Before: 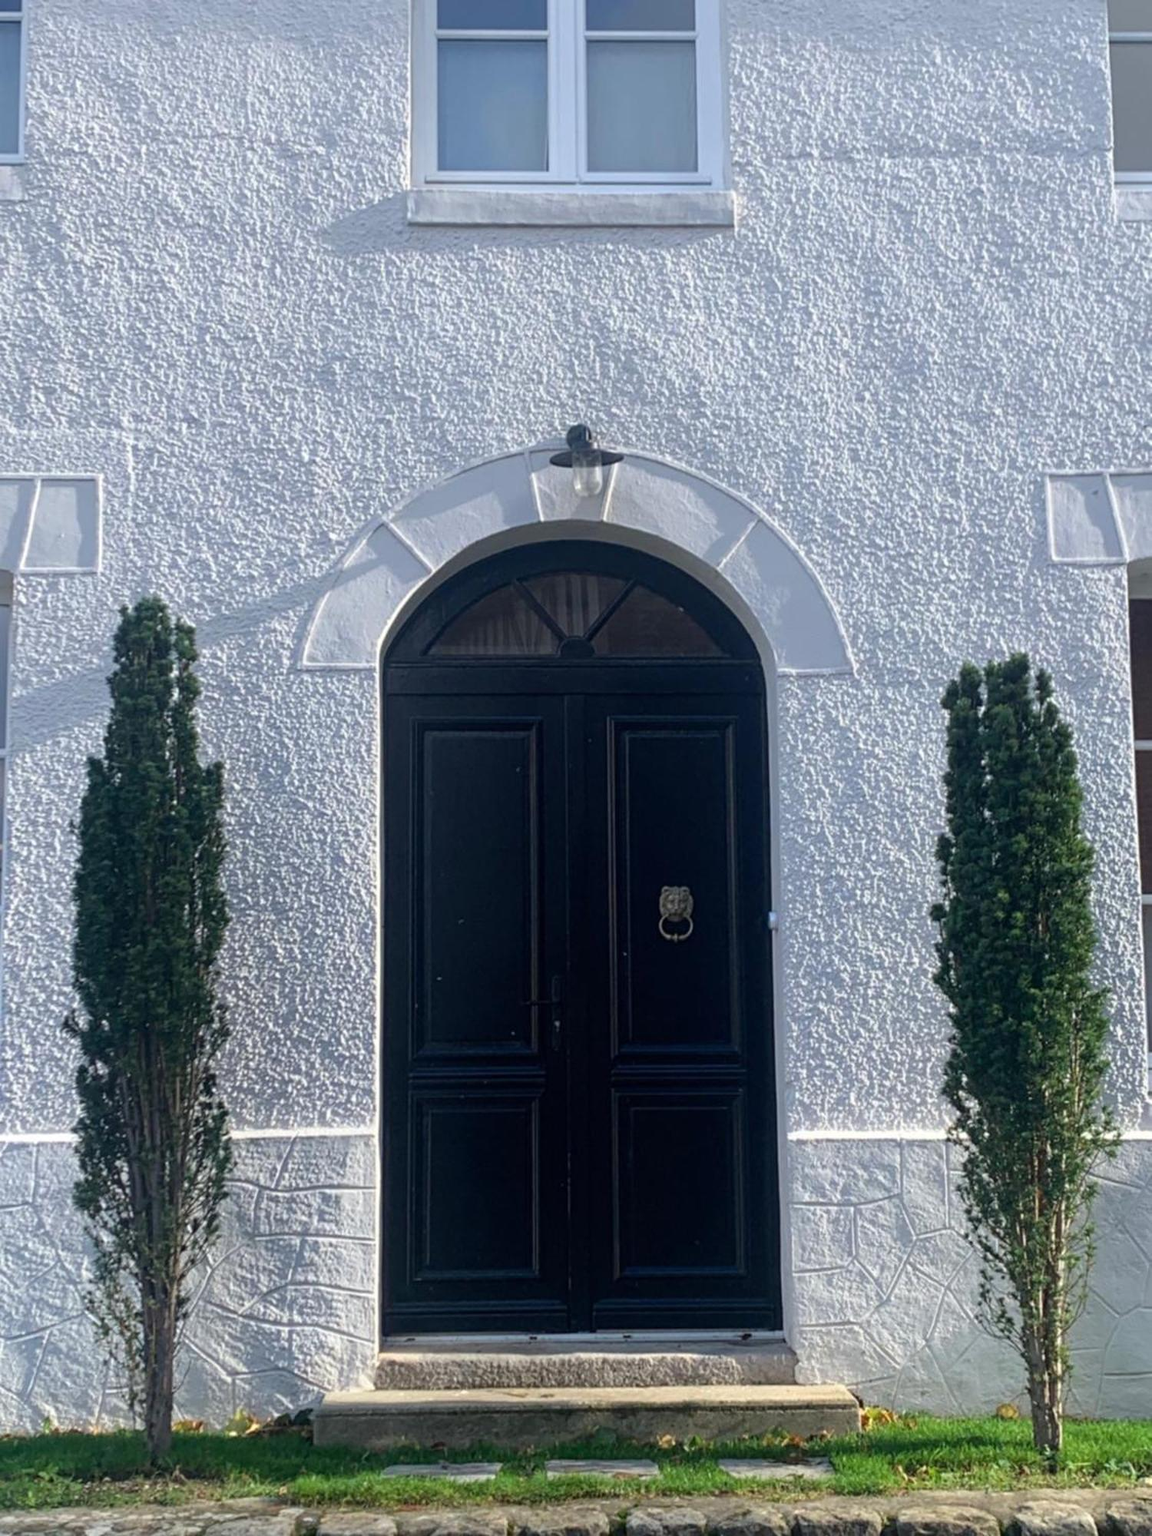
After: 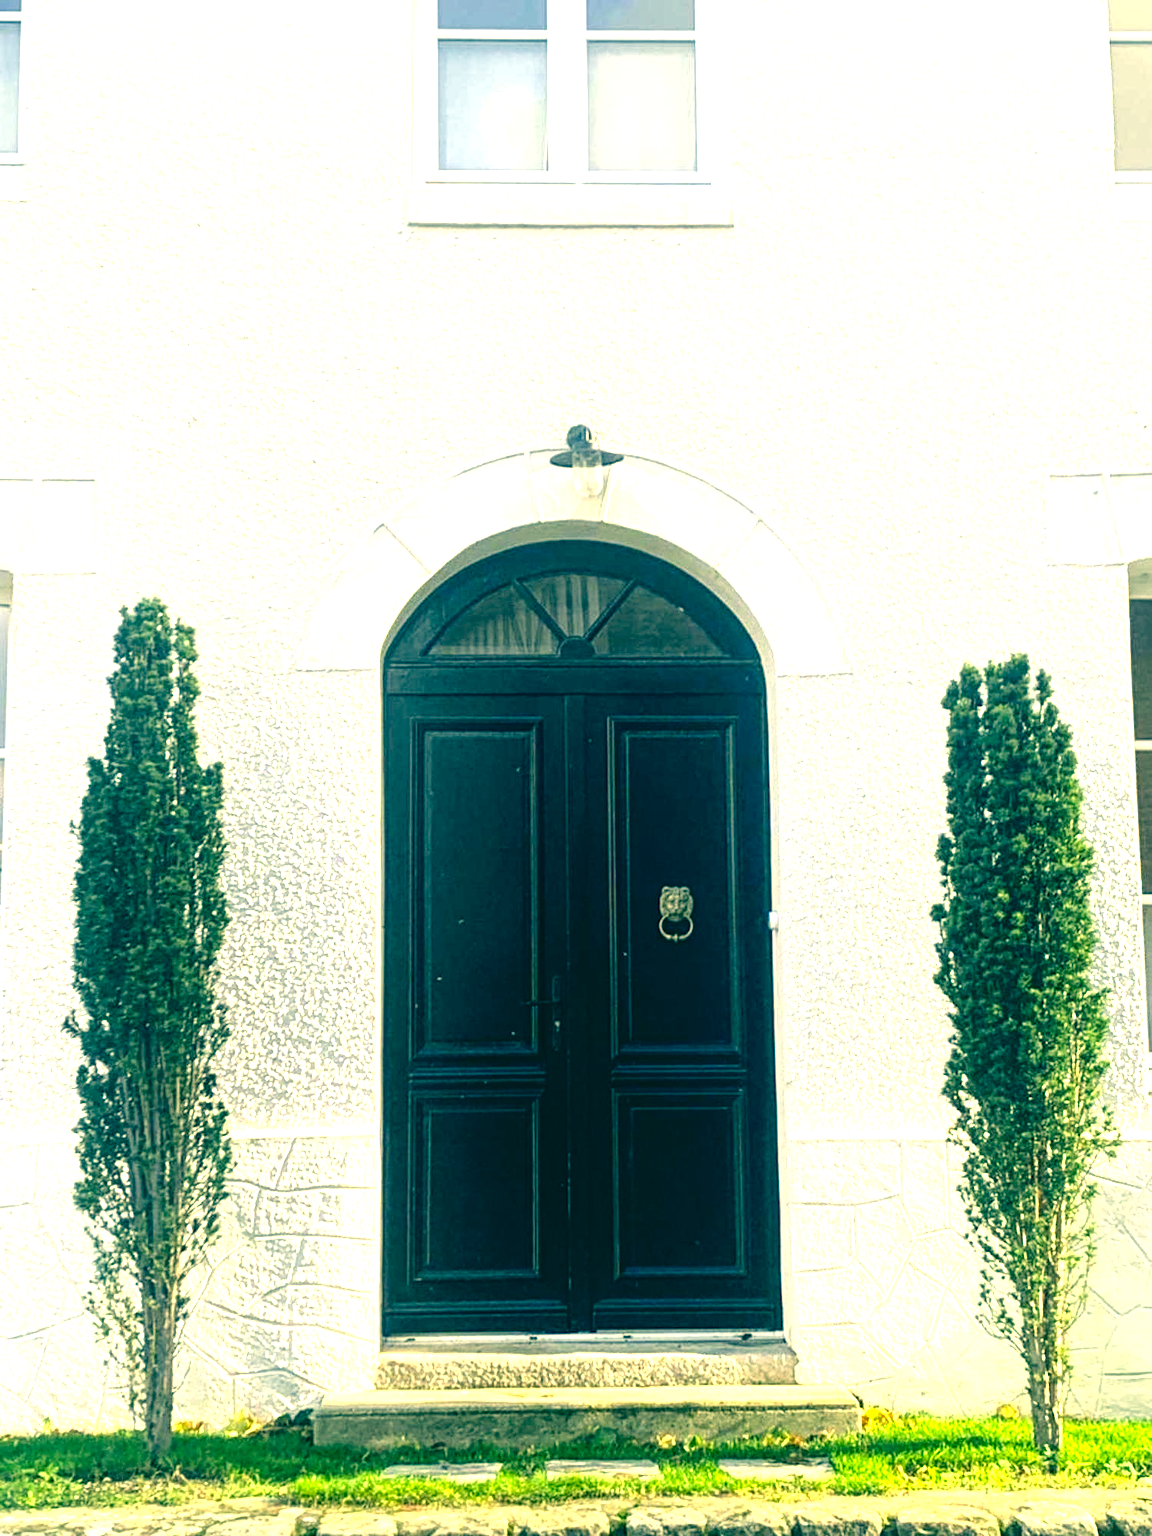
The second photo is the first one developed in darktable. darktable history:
exposure: black level correction 0, exposure 1.2 EV, compensate exposure bias true, compensate highlight preservation false
tone equalizer: -8 EV -0.78 EV, -7 EV -0.725 EV, -6 EV -0.609 EV, -5 EV -0.411 EV, -3 EV 0.404 EV, -2 EV 0.6 EV, -1 EV 0.691 EV, +0 EV 0.744 EV
color correction: highlights a* 1.83, highlights b* 34.51, shadows a* -36.19, shadows b* -6.11
local contrast: highlights 96%, shadows 86%, detail 160%, midtone range 0.2
